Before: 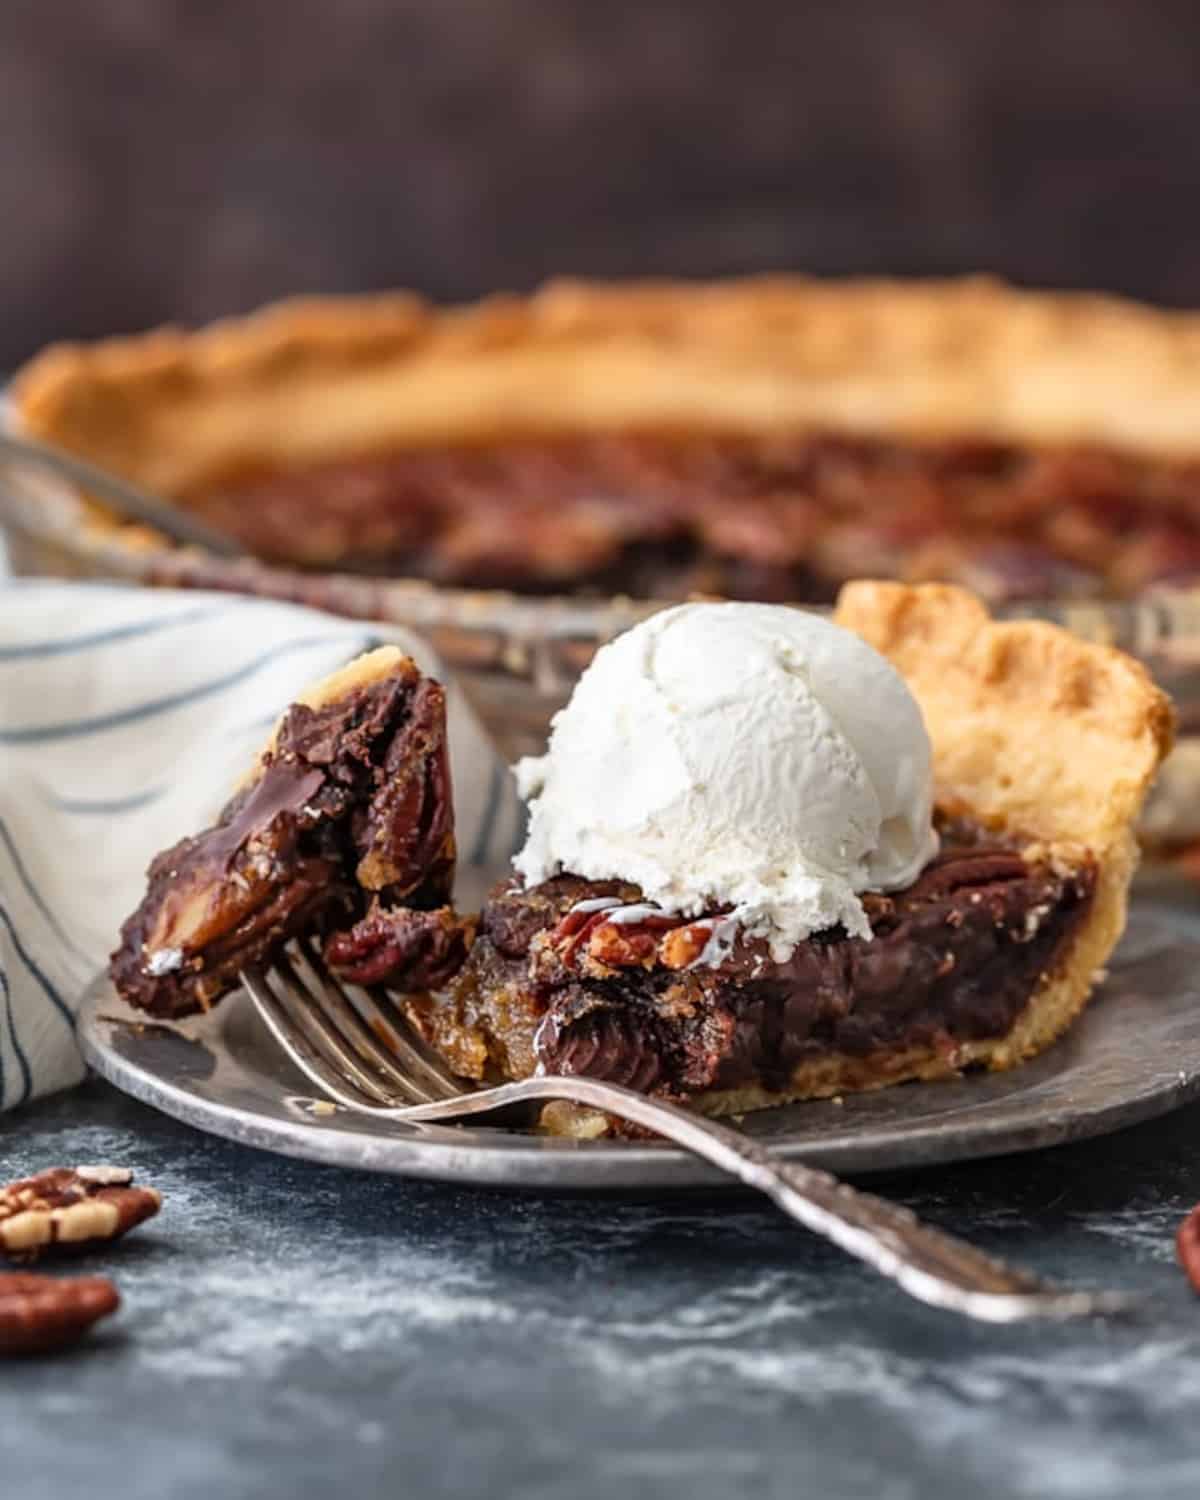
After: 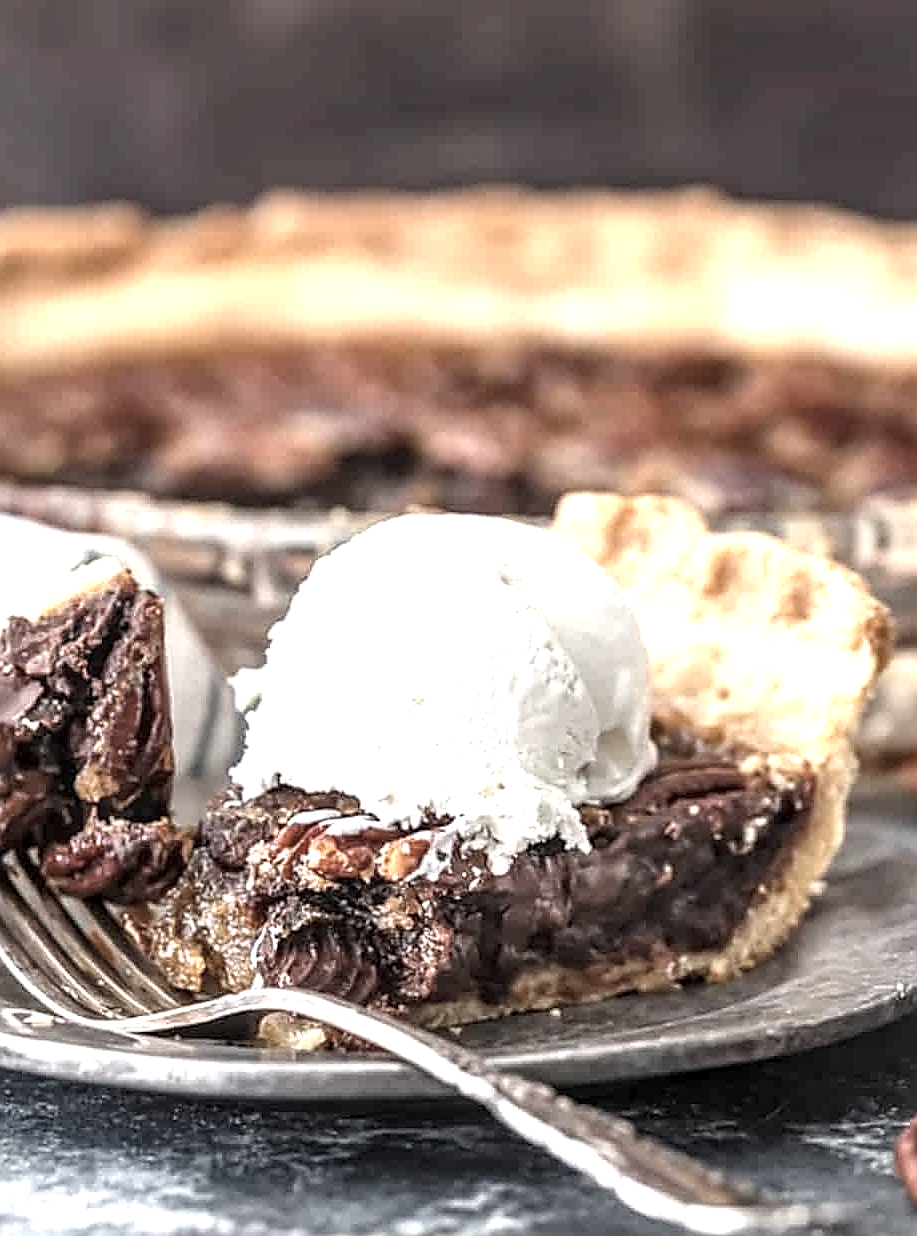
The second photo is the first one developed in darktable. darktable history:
sharpen: radius 1.356, amount 1.245, threshold 0.669
local contrast: detail 130%
exposure: exposure 1 EV, compensate exposure bias true, compensate highlight preservation false
crop: left 23.538%, top 5.899%, bottom 11.694%
color correction: highlights b* 0.013, saturation 0.519
